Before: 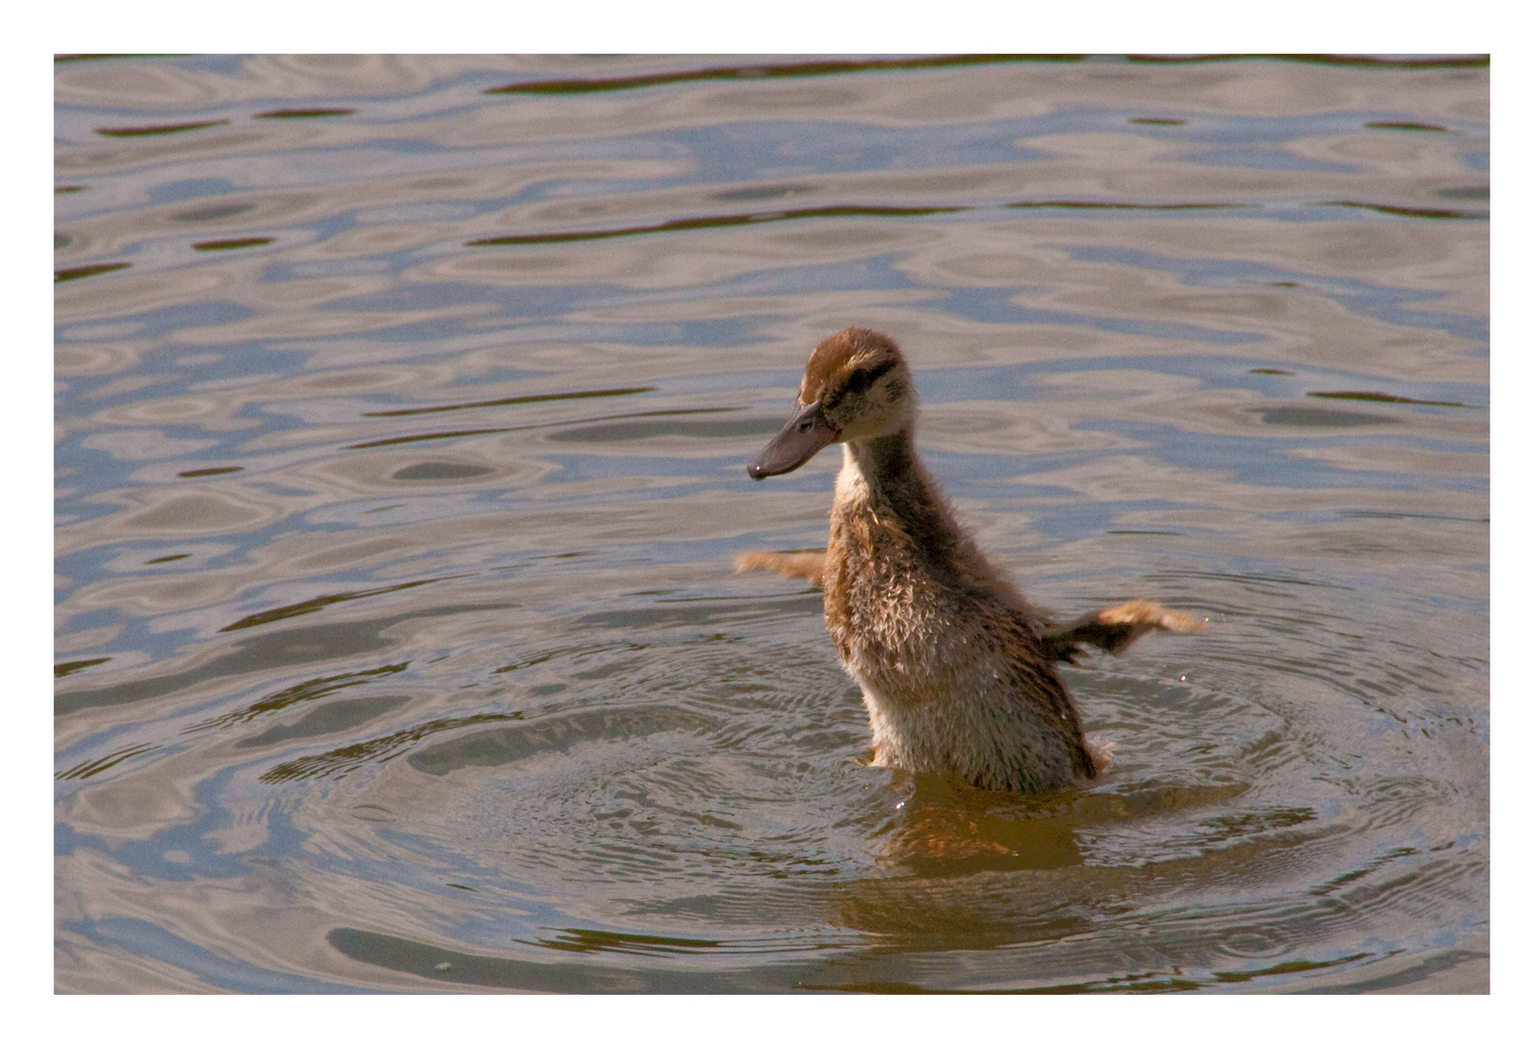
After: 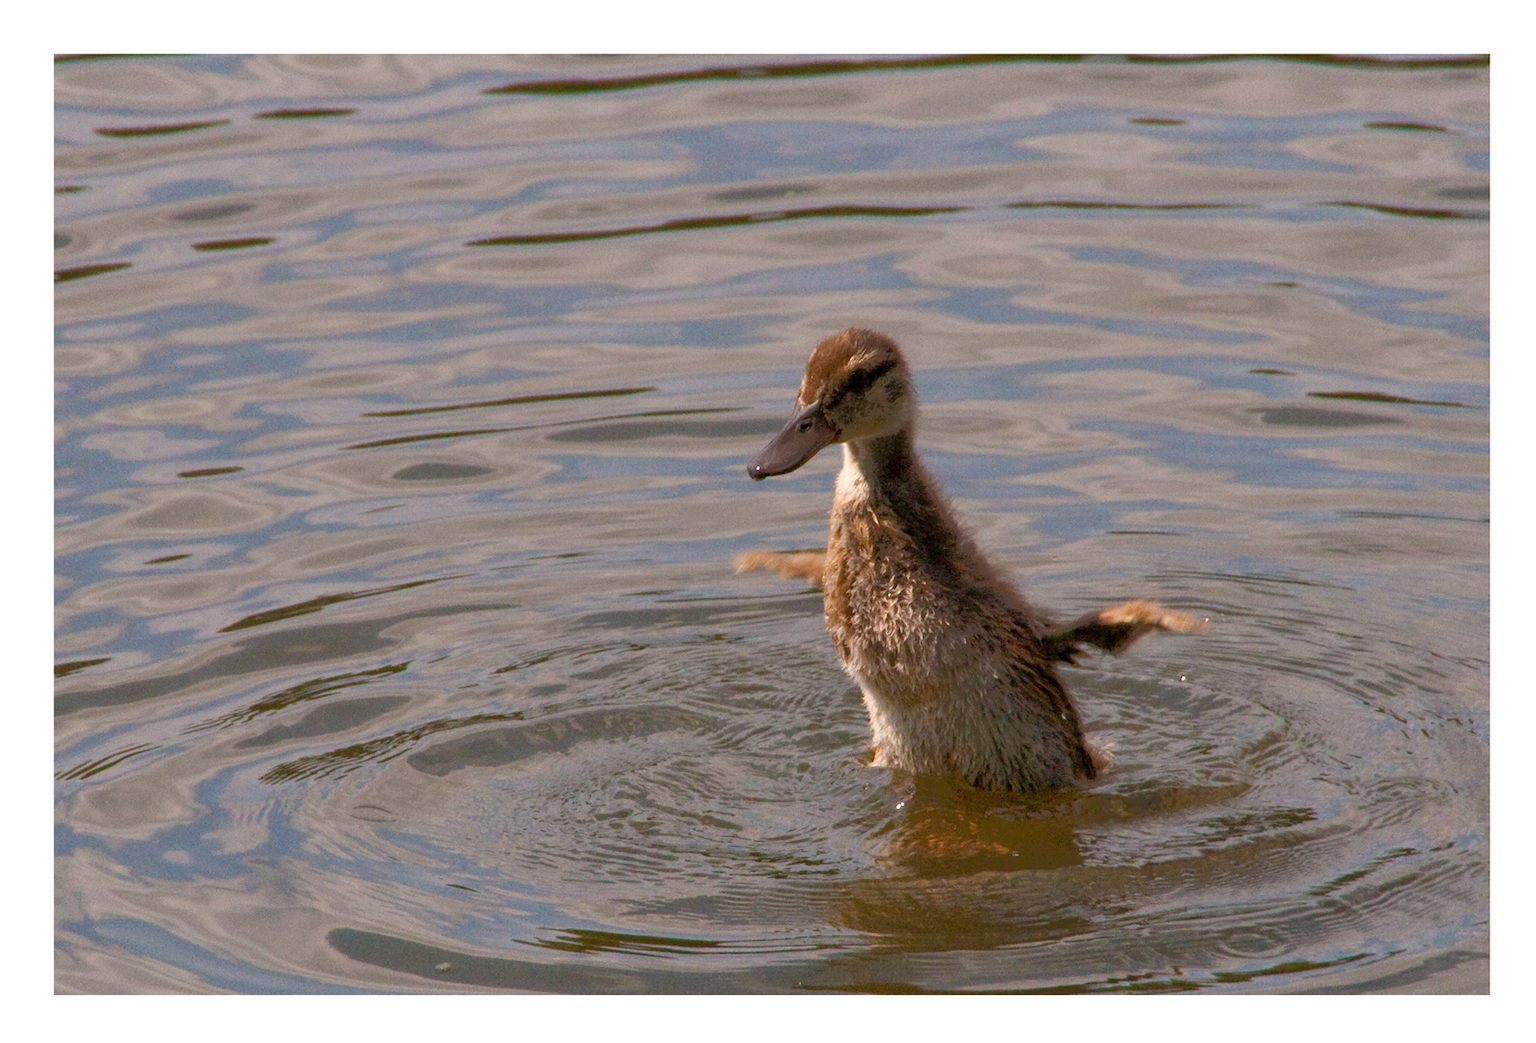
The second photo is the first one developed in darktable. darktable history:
shadows and highlights: shadows -1.3, highlights 40.92
